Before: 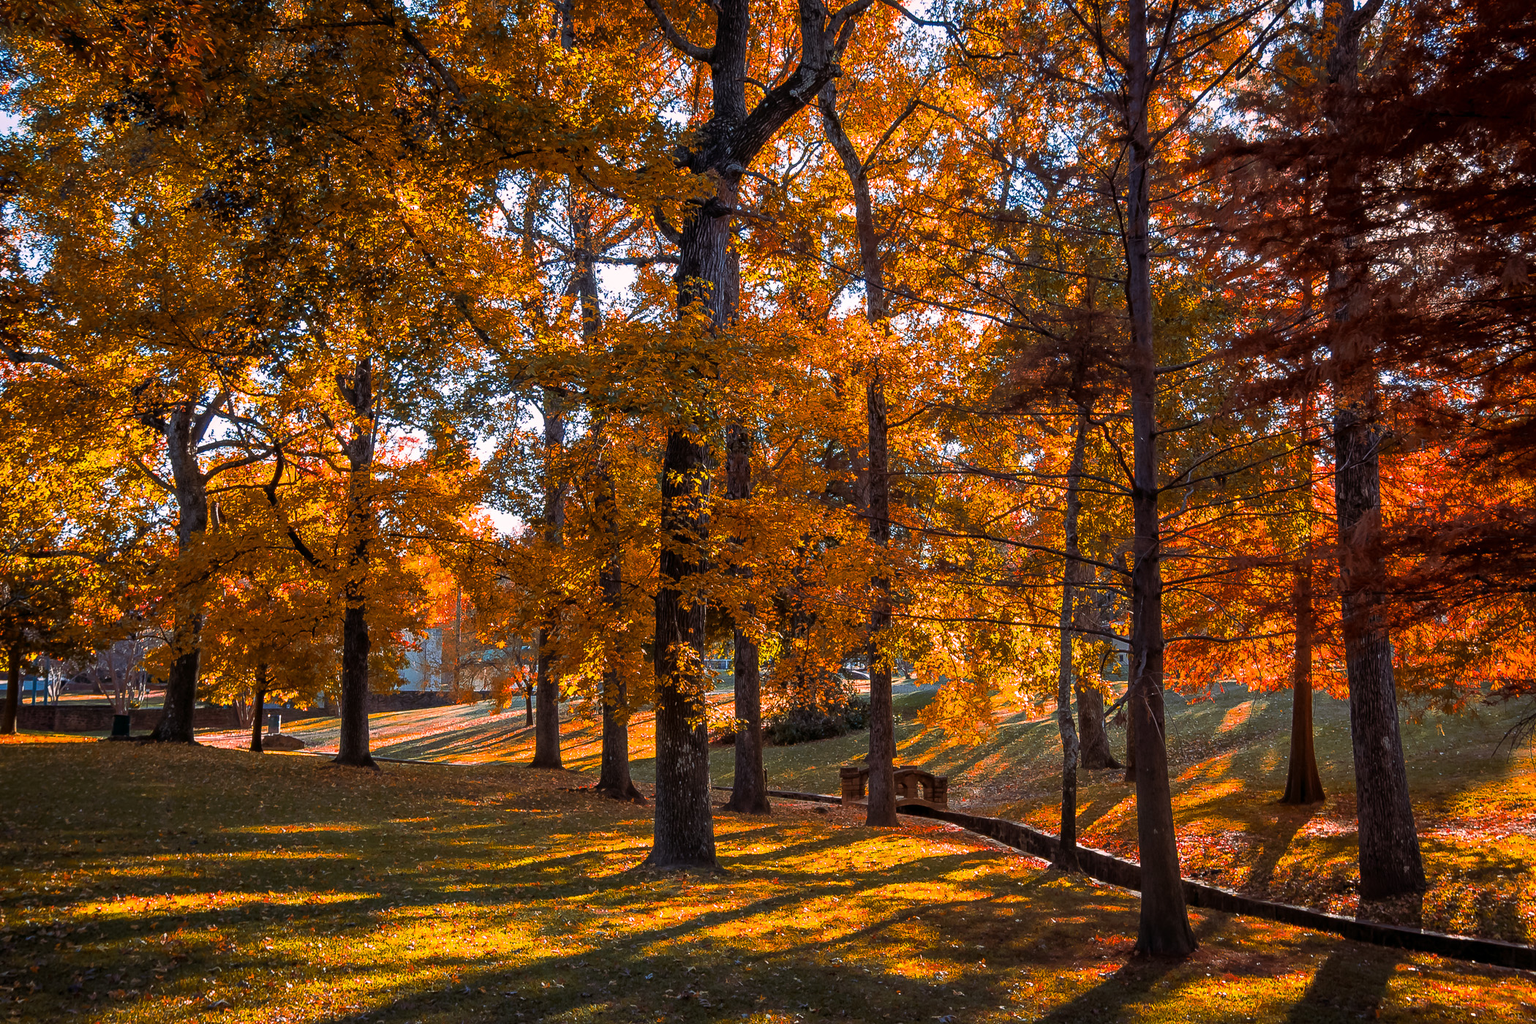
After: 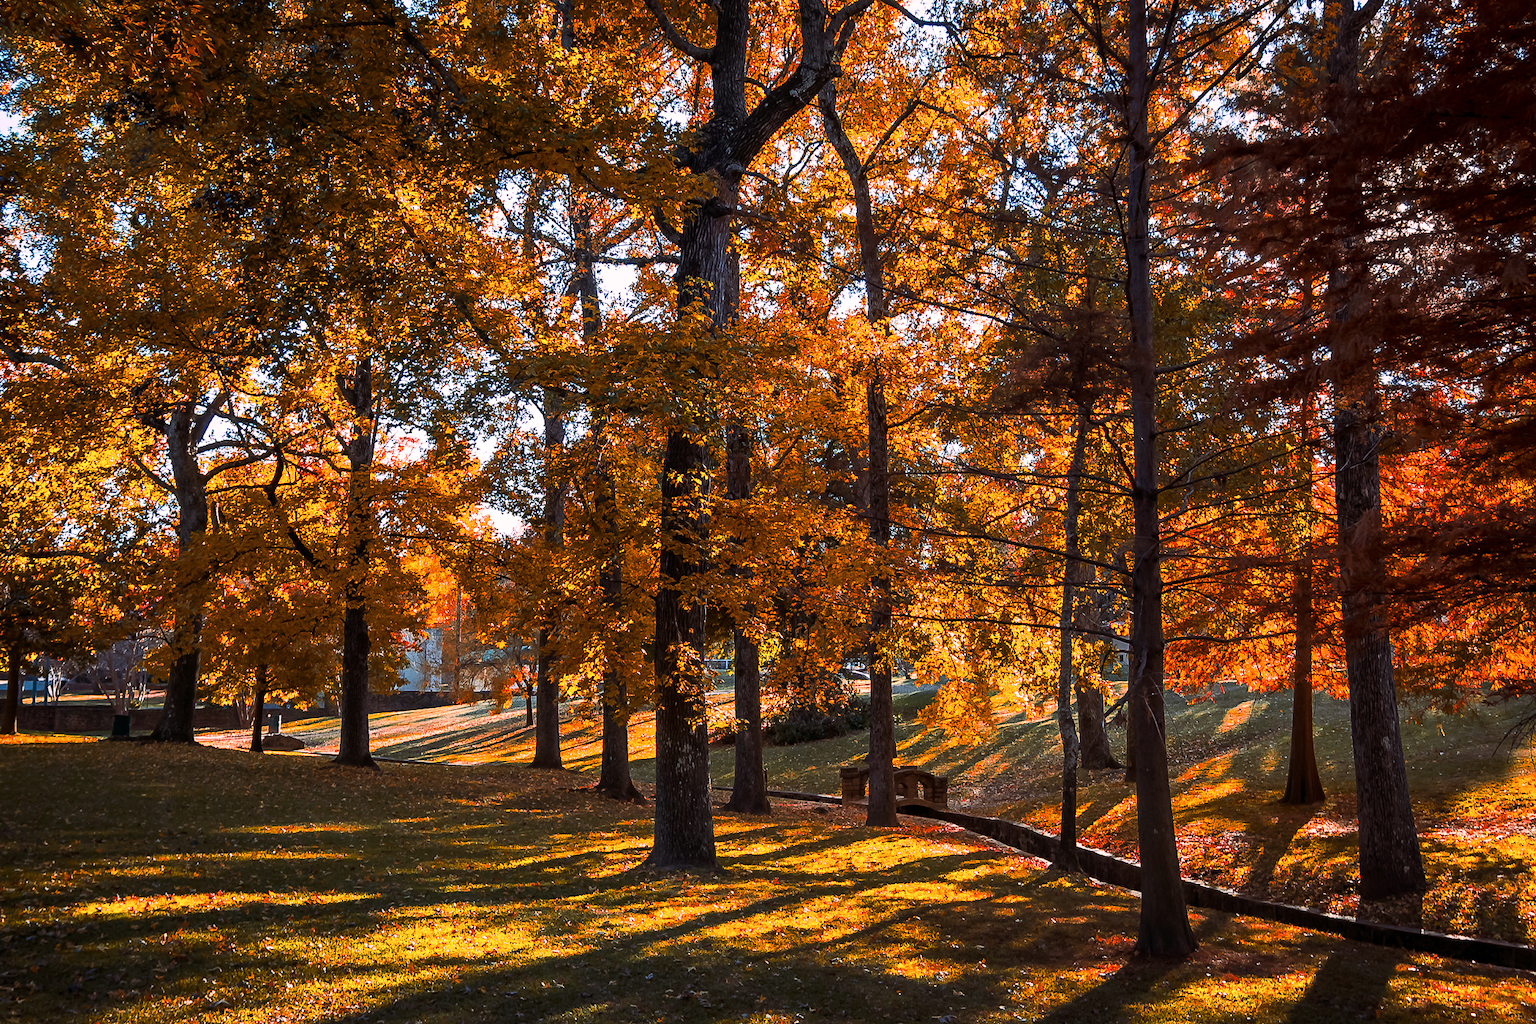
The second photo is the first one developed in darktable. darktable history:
shadows and highlights: shadows -0.391, highlights 41.39
tone curve: curves: ch0 [(0, 0) (0.003, 0.003) (0.011, 0.012) (0.025, 0.023) (0.044, 0.04) (0.069, 0.056) (0.1, 0.082) (0.136, 0.107) (0.177, 0.144) (0.224, 0.186) (0.277, 0.237) (0.335, 0.297) (0.399, 0.37) (0.468, 0.465) (0.543, 0.567) (0.623, 0.68) (0.709, 0.782) (0.801, 0.86) (0.898, 0.924) (1, 1)], color space Lab, linked channels, preserve colors none
